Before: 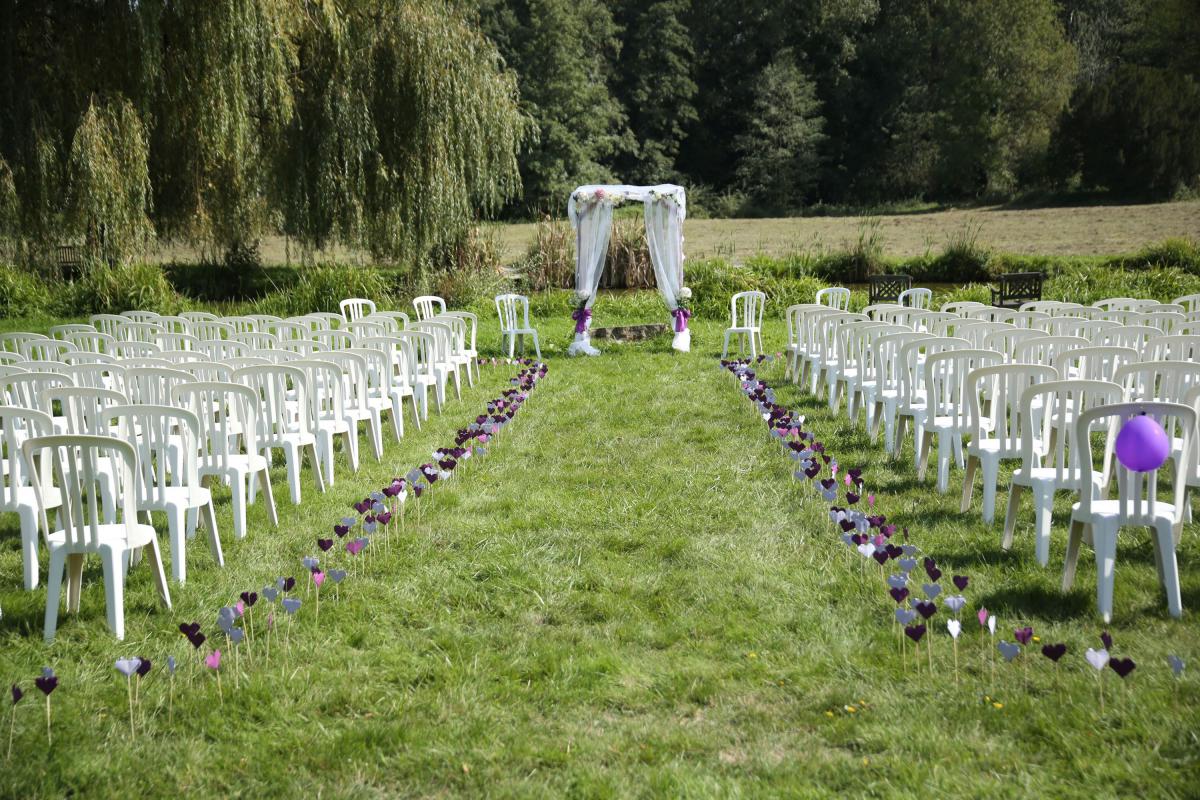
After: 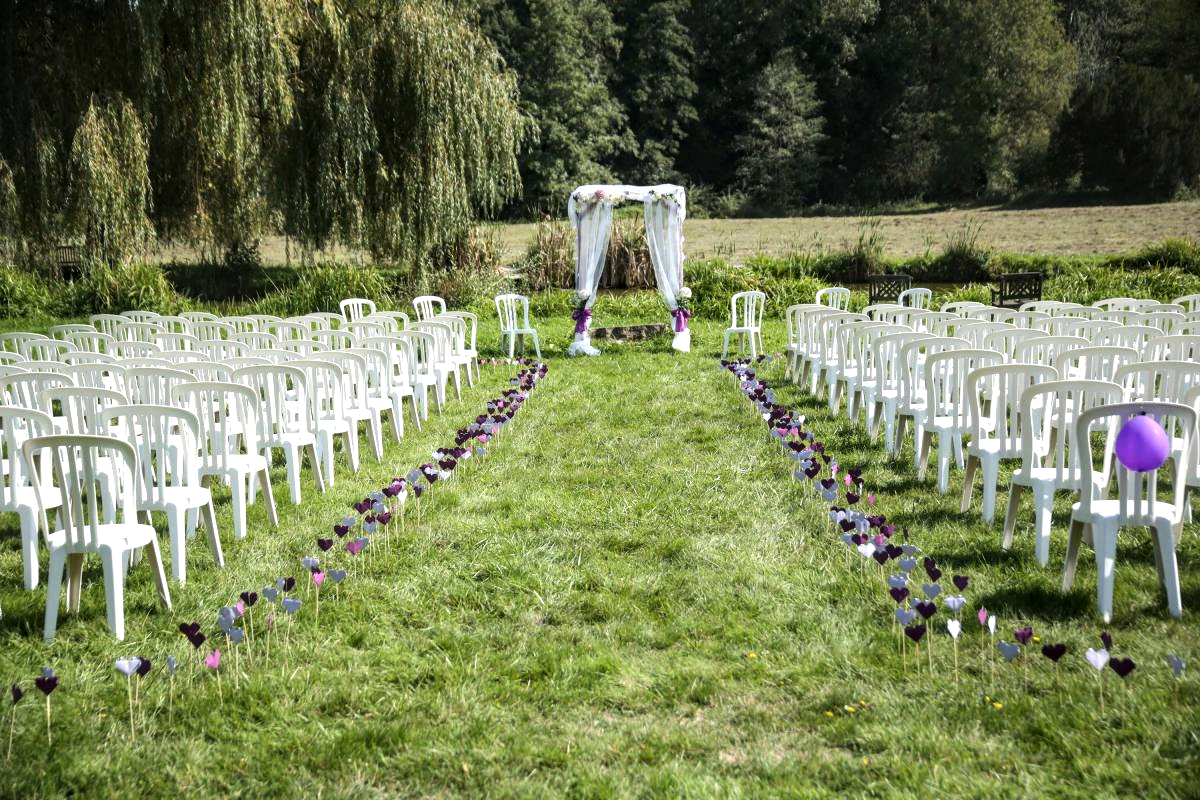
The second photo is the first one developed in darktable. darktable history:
local contrast: on, module defaults
tone equalizer: -8 EV -0.414 EV, -7 EV -0.409 EV, -6 EV -0.294 EV, -5 EV -0.187 EV, -3 EV 0.252 EV, -2 EV 0.347 EV, -1 EV 0.398 EV, +0 EV 0.401 EV, edges refinement/feathering 500, mask exposure compensation -1.57 EV, preserve details no
